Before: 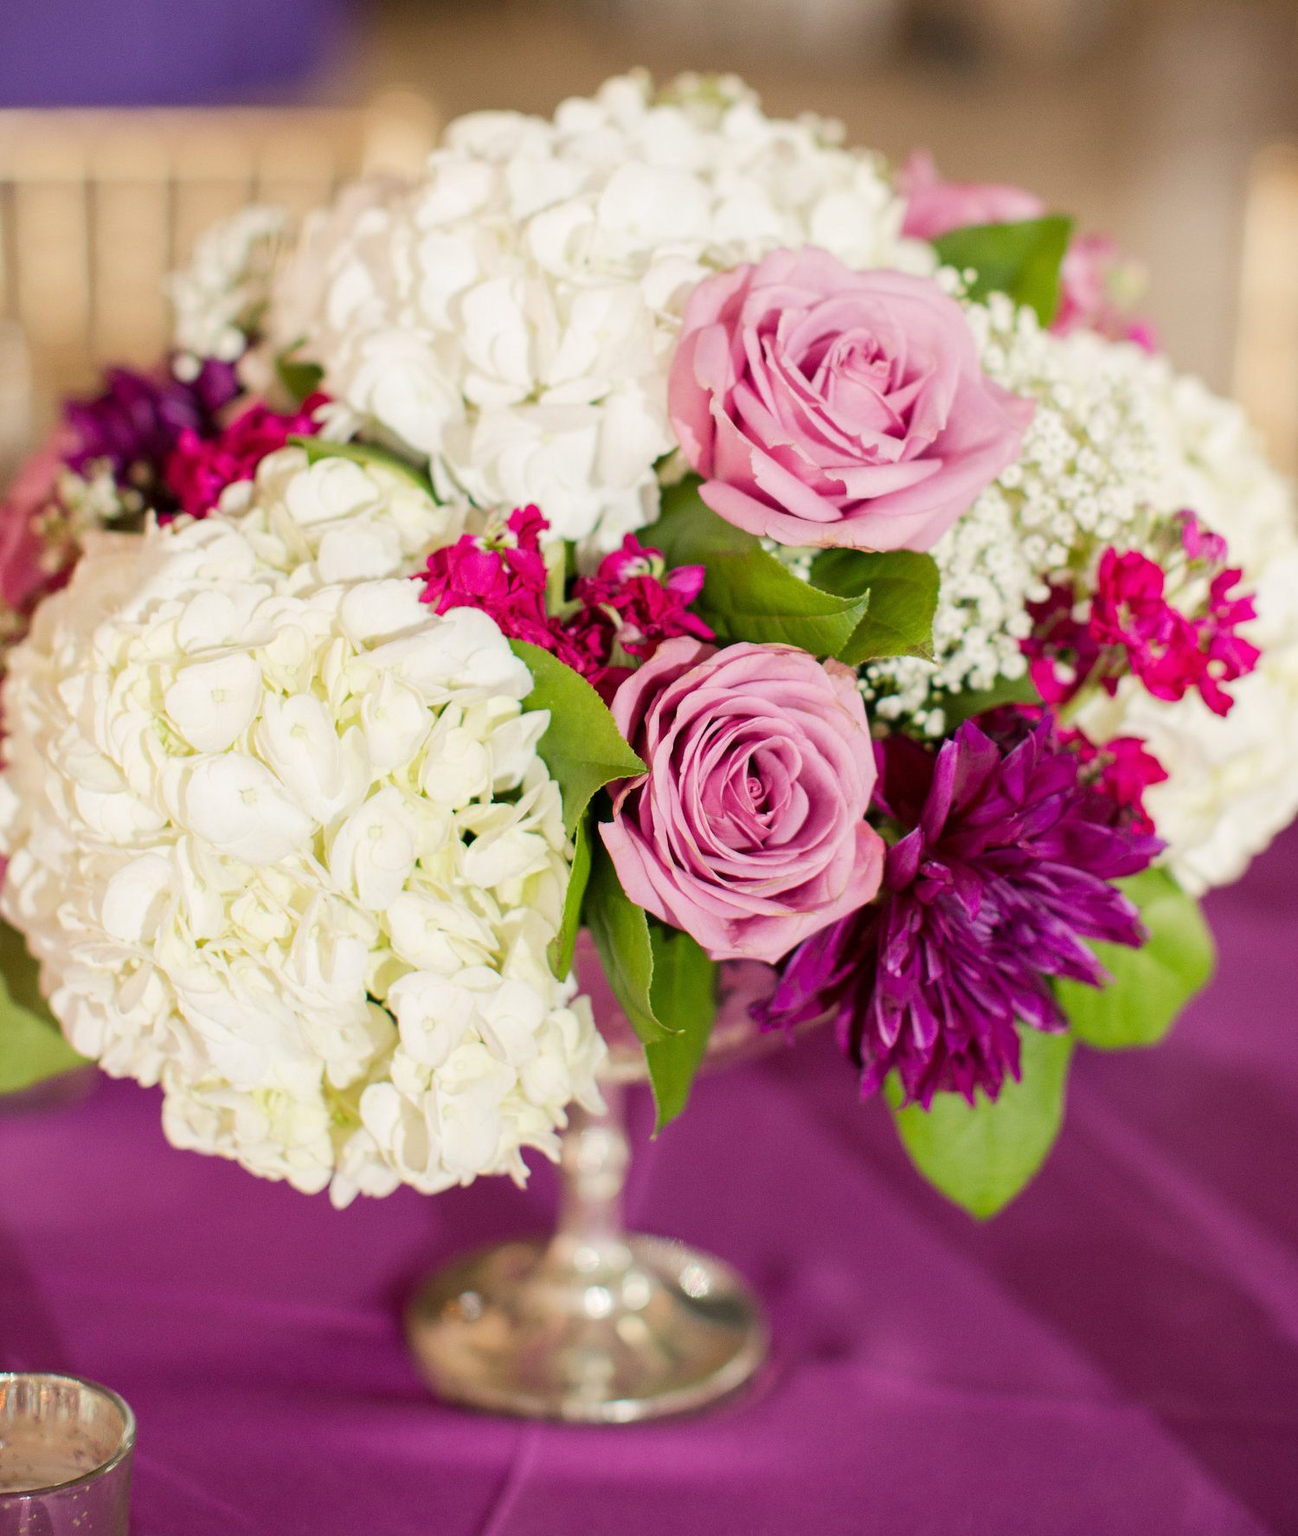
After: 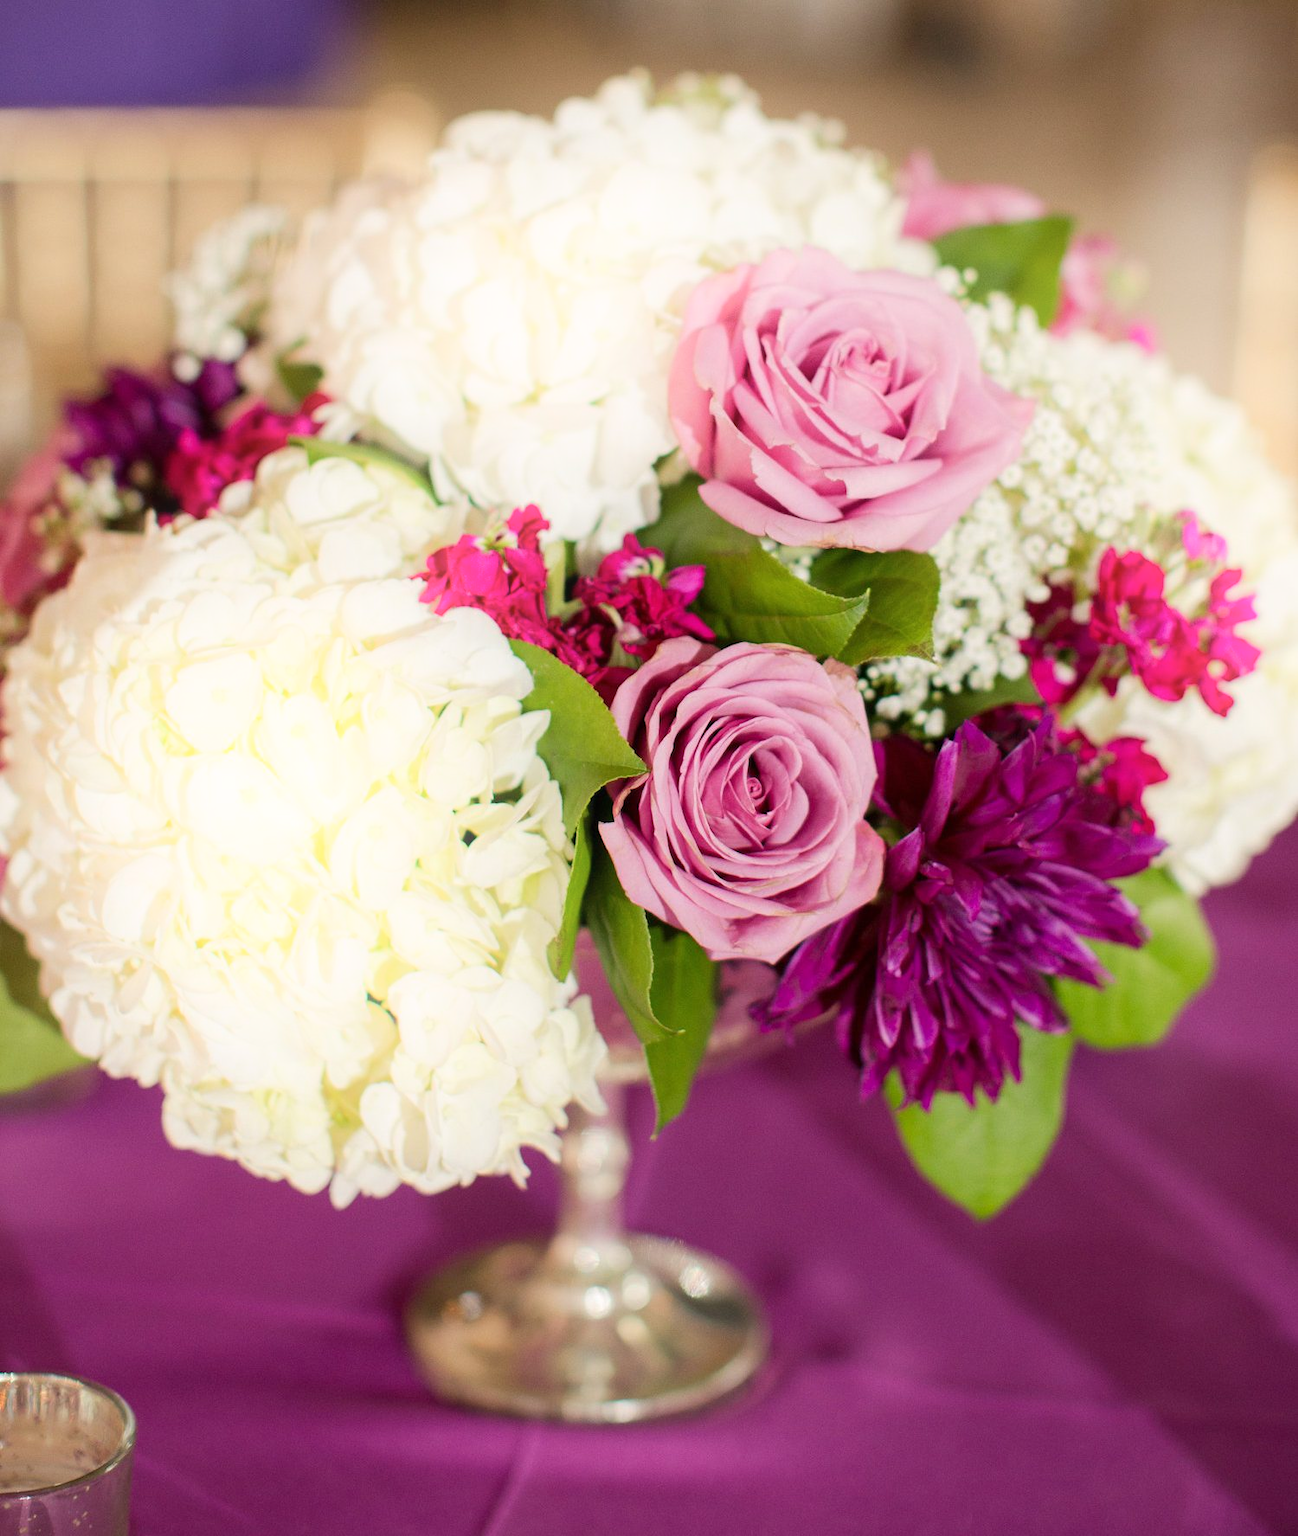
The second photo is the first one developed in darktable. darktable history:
shadows and highlights: shadows -23.08, highlights 46.15, soften with gaussian
bloom: size 13.65%, threshold 98.39%, strength 4.82%
